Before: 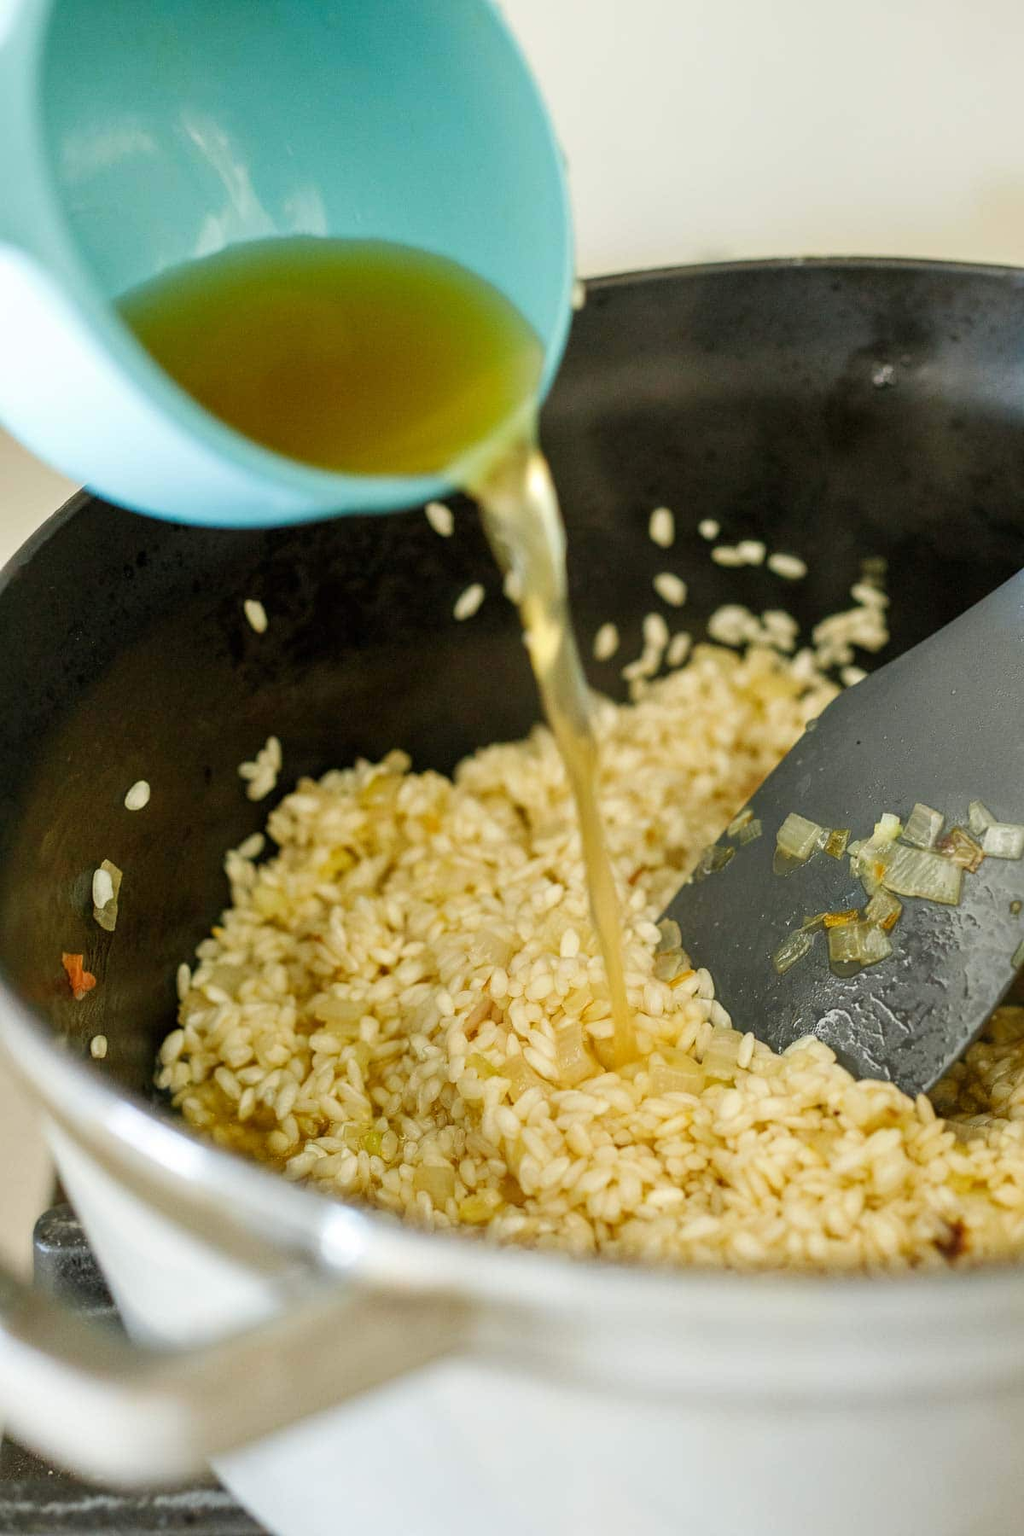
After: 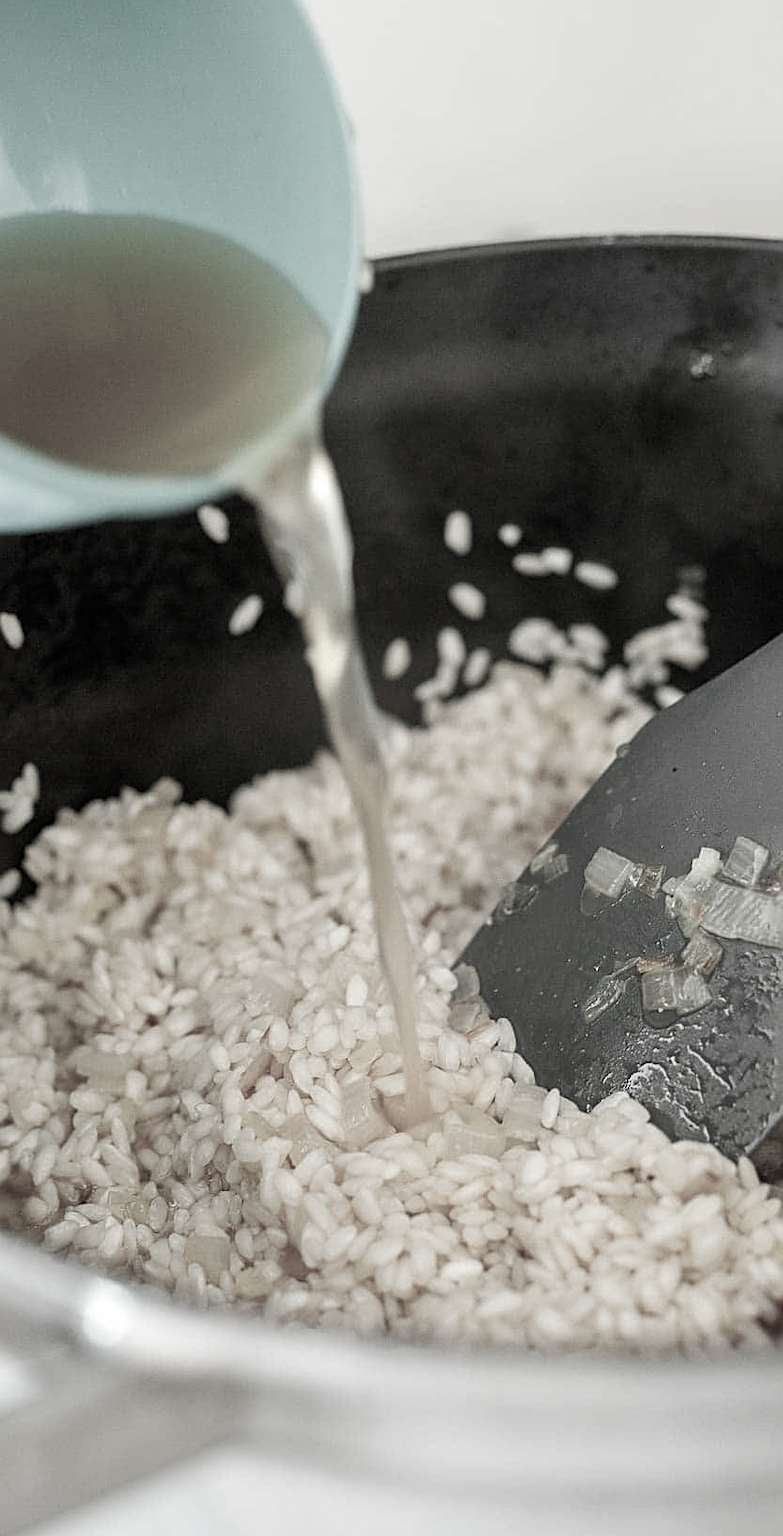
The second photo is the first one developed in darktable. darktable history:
color contrast: green-magenta contrast 0.3, blue-yellow contrast 0.15
sharpen: on, module defaults
crop and rotate: left 24.034%, top 2.838%, right 6.406%, bottom 6.299%
